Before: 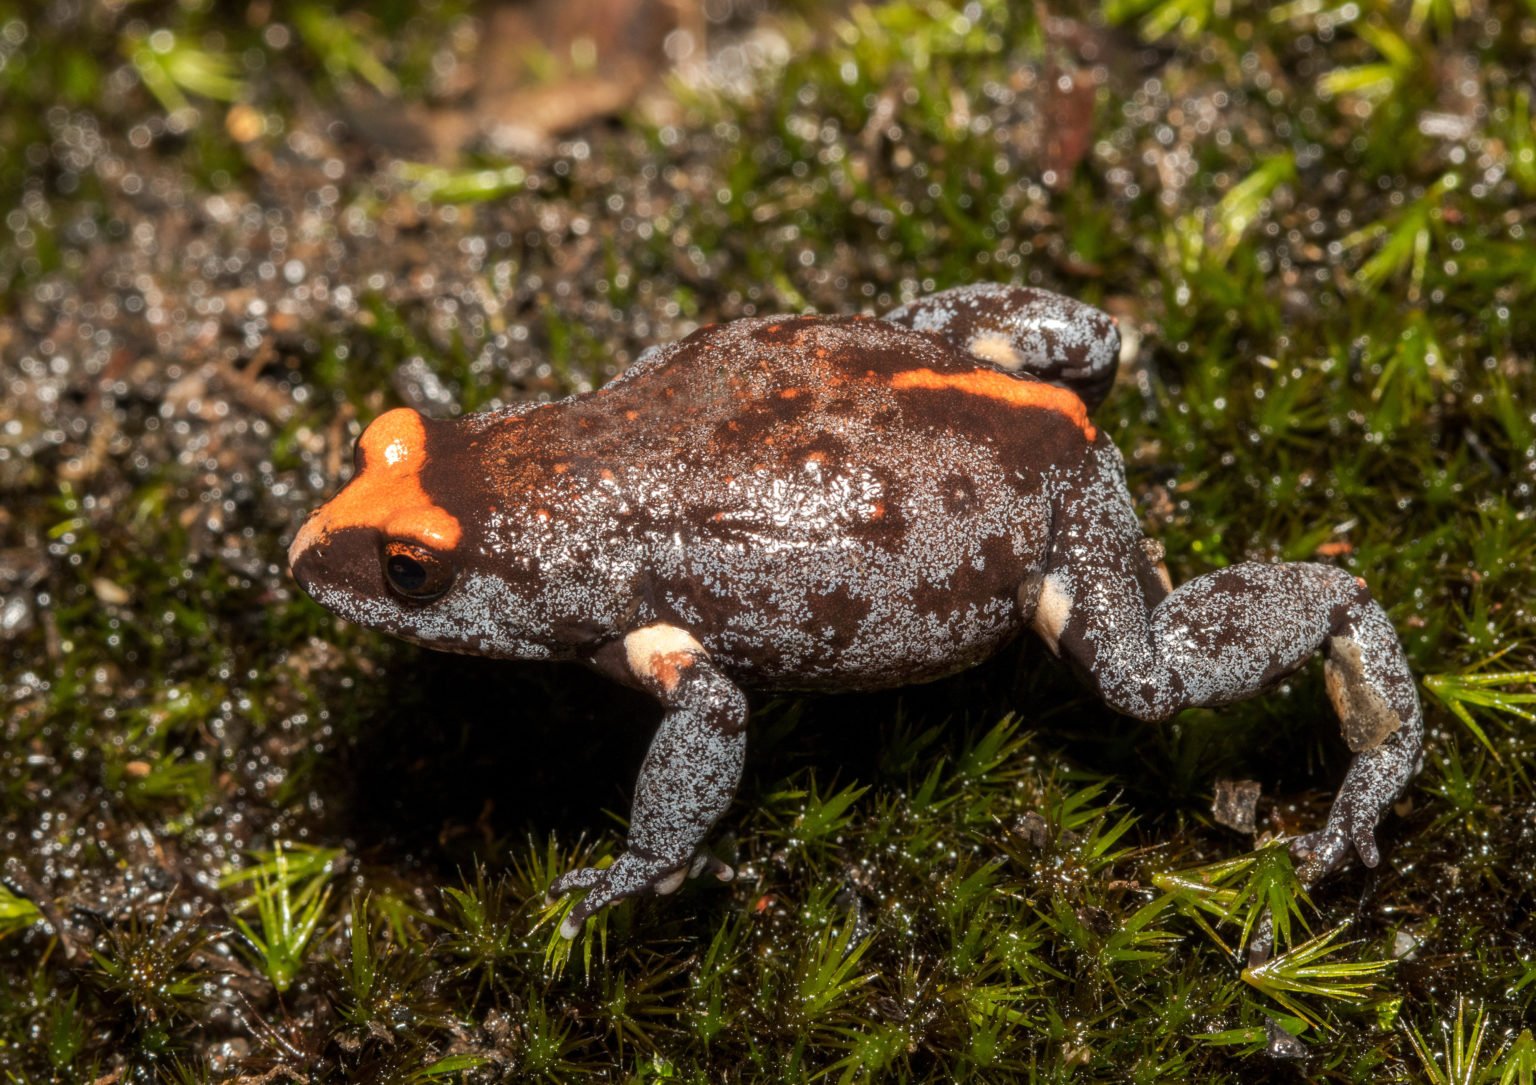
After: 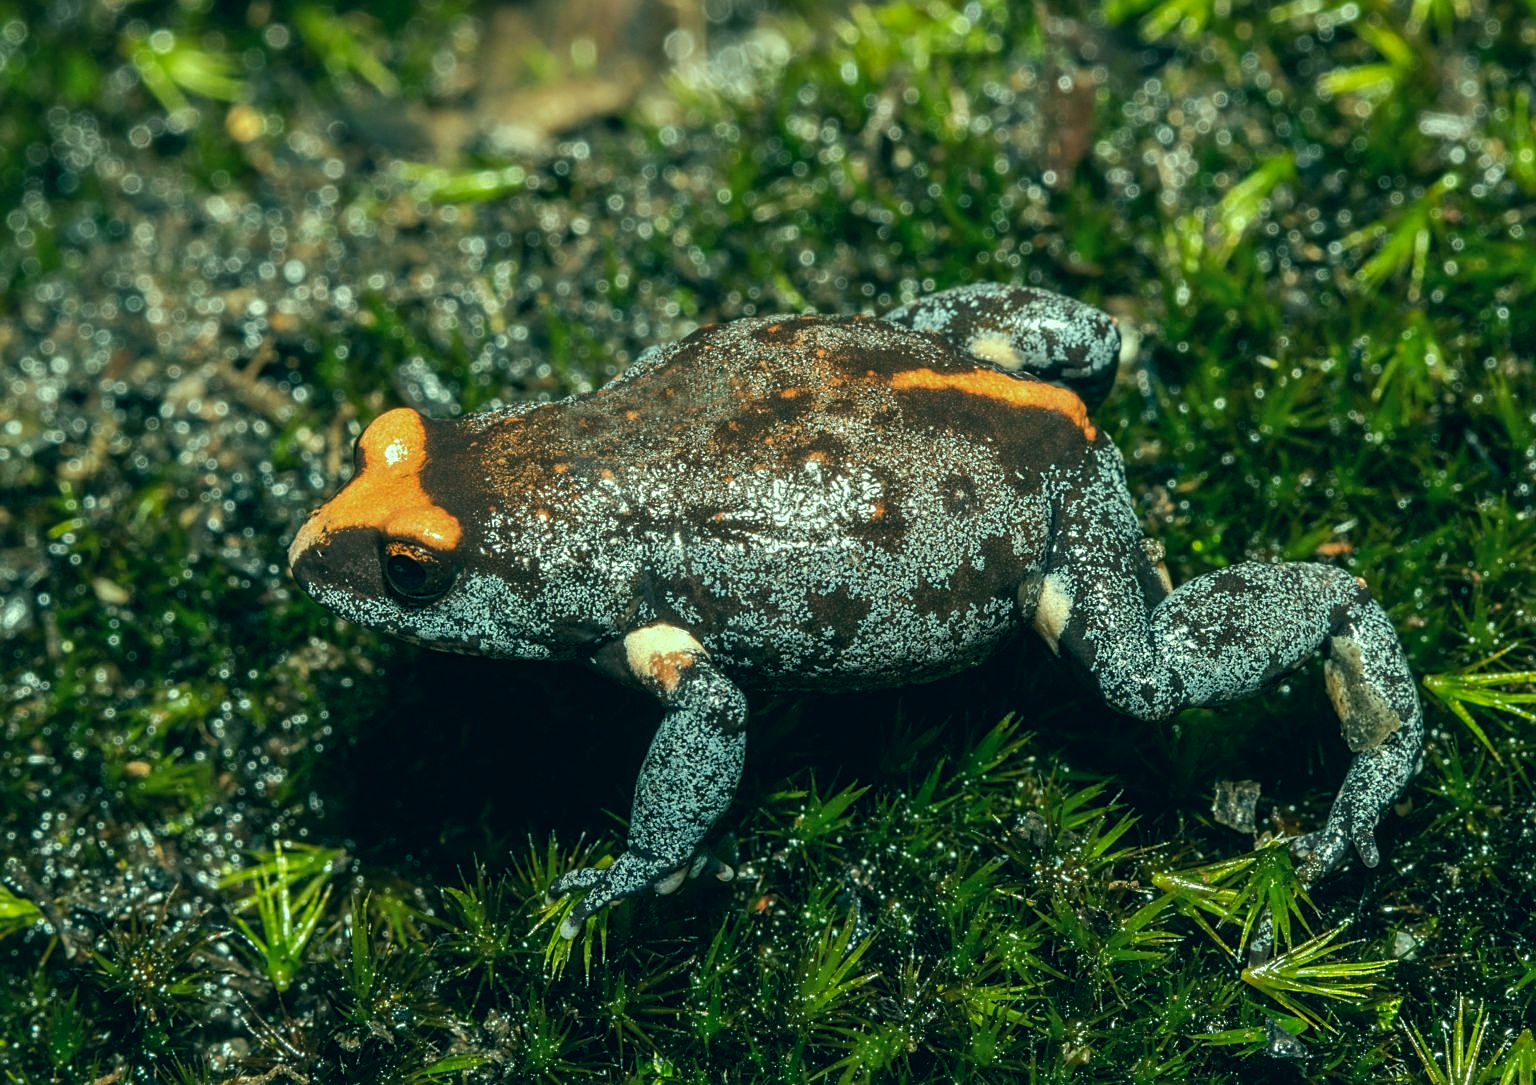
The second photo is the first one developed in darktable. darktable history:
rotate and perspective: crop left 0, crop top 0
sharpen: on, module defaults
color correction: highlights a* -20.08, highlights b* 9.8, shadows a* -20.4, shadows b* -10.76
local contrast: highlights 100%, shadows 100%, detail 120%, midtone range 0.2
